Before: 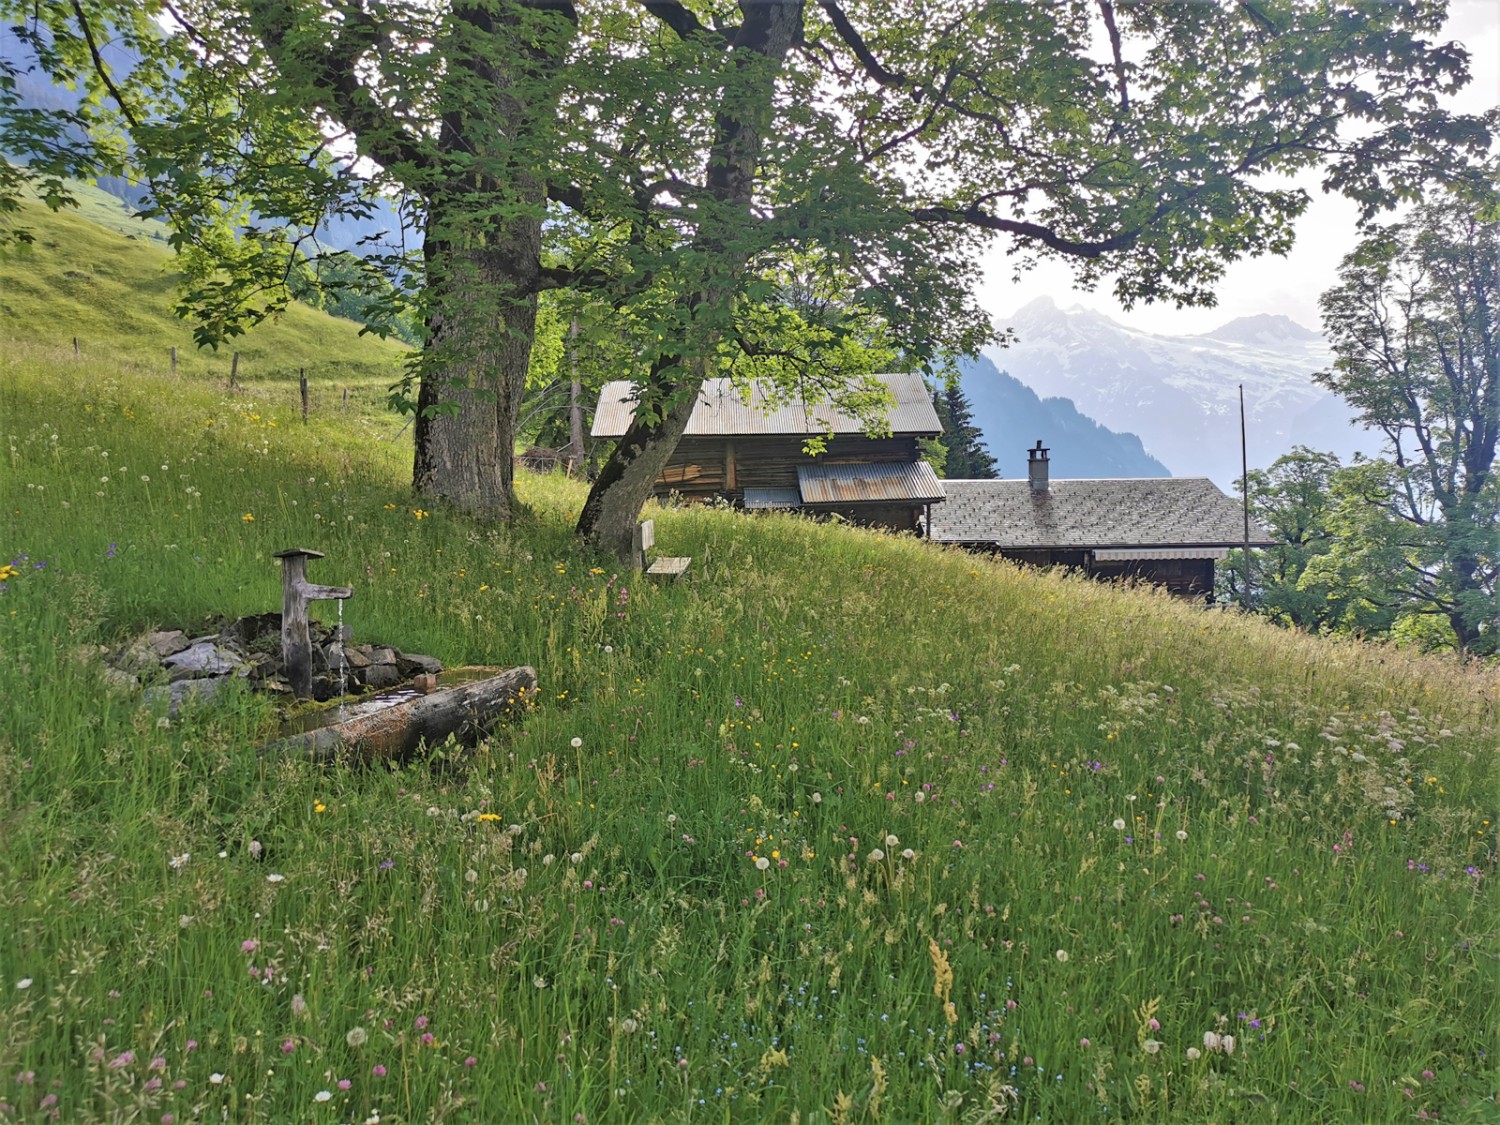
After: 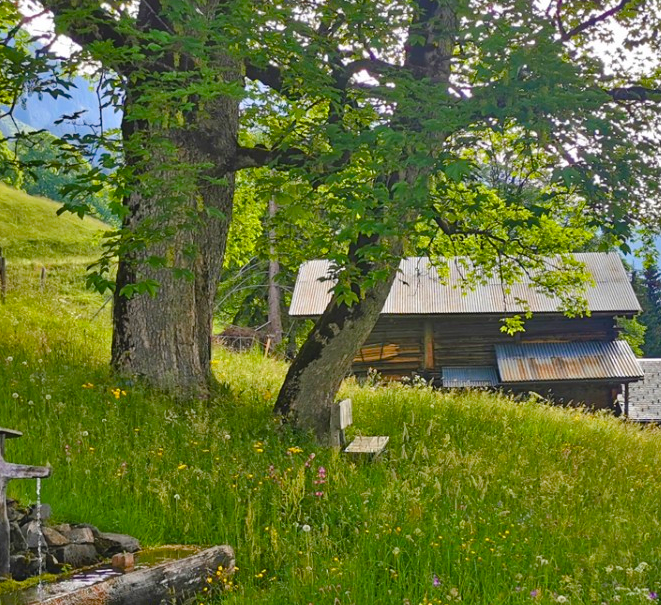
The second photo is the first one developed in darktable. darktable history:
crop: left 20.148%, top 10.778%, right 35.783%, bottom 34.492%
color balance rgb: global offset › luminance 0.47%, global offset › hue 60.07°, linear chroma grading › global chroma 14.805%, perceptual saturation grading › global saturation 45.946%, perceptual saturation grading › highlights -50.186%, perceptual saturation grading › shadows 30.062%, global vibrance 20%
